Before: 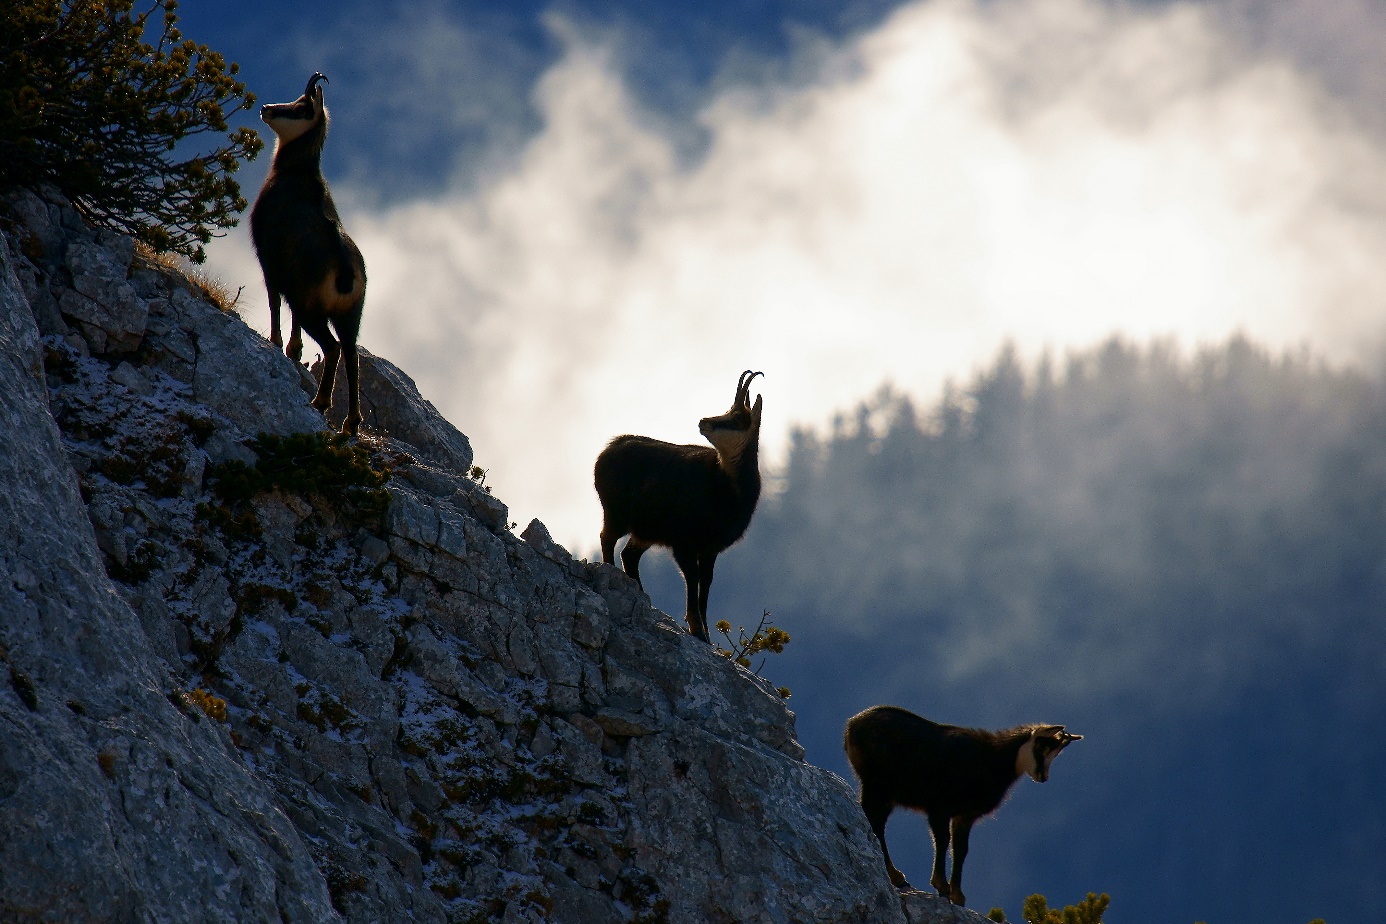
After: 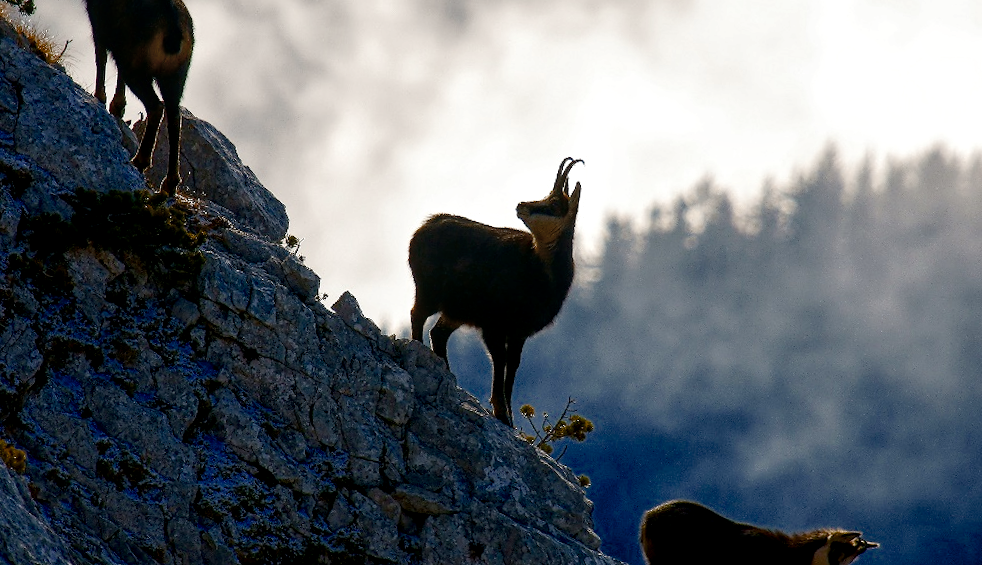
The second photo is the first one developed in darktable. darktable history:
crop and rotate: angle -3.77°, left 9.865%, top 20.931%, right 12.394%, bottom 11.997%
local contrast: highlights 99%, shadows 88%, detail 160%, midtone range 0.2
color balance rgb: perceptual saturation grading › global saturation 20%, perceptual saturation grading › highlights -50.51%, perceptual saturation grading › shadows 31.041%, saturation formula JzAzBz (2021)
